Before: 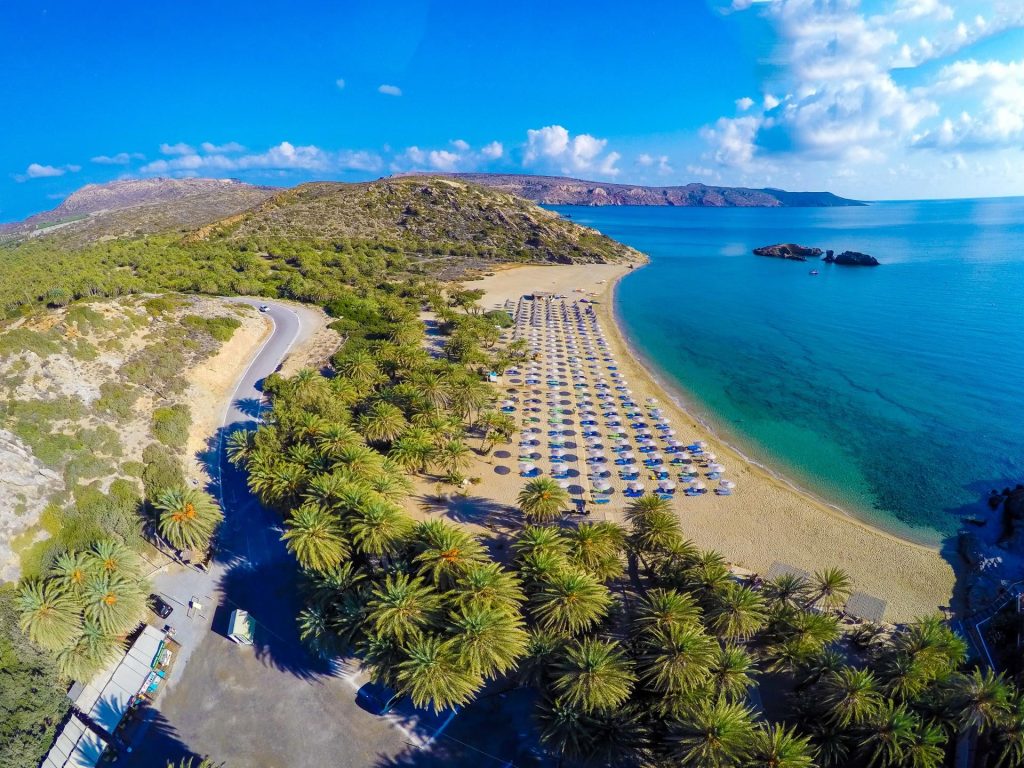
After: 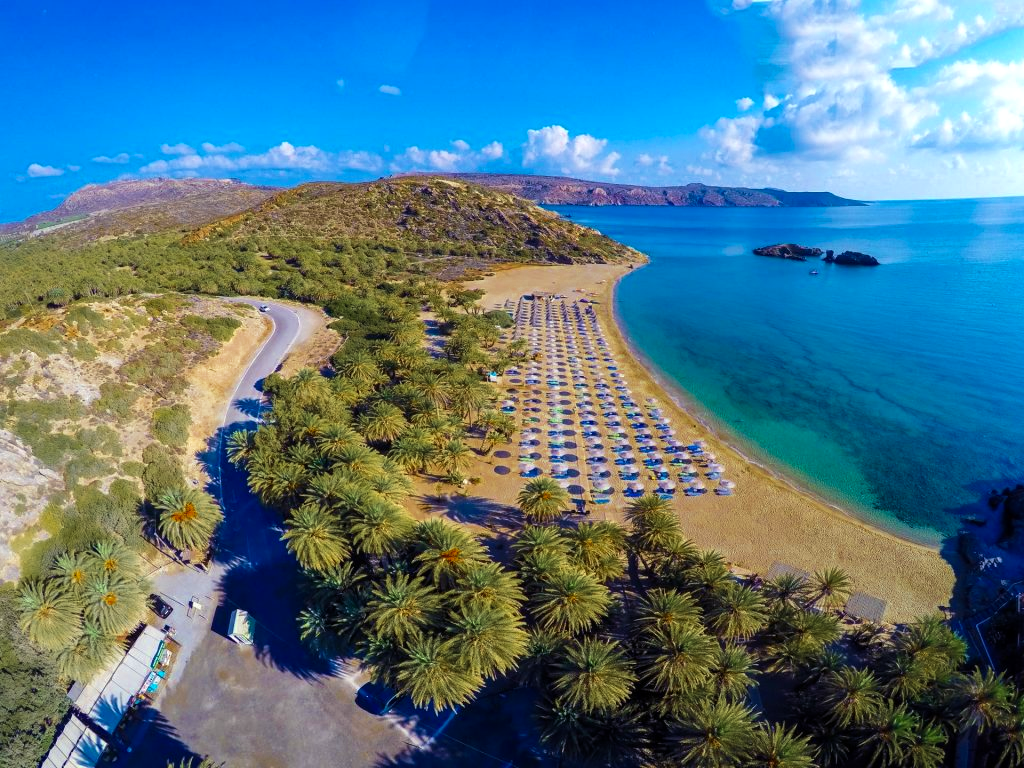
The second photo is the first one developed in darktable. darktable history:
color zones: curves: ch0 [(0.11, 0.396) (0.195, 0.36) (0.25, 0.5) (0.303, 0.412) (0.357, 0.544) (0.75, 0.5) (0.967, 0.328)]; ch1 [(0, 0.468) (0.112, 0.512) (0.202, 0.6) (0.25, 0.5) (0.307, 0.352) (0.357, 0.544) (0.75, 0.5) (0.963, 0.524)]
velvia: on, module defaults
color balance: gamma [0.9, 0.988, 0.975, 1.025], gain [1.05, 1, 1, 1]
